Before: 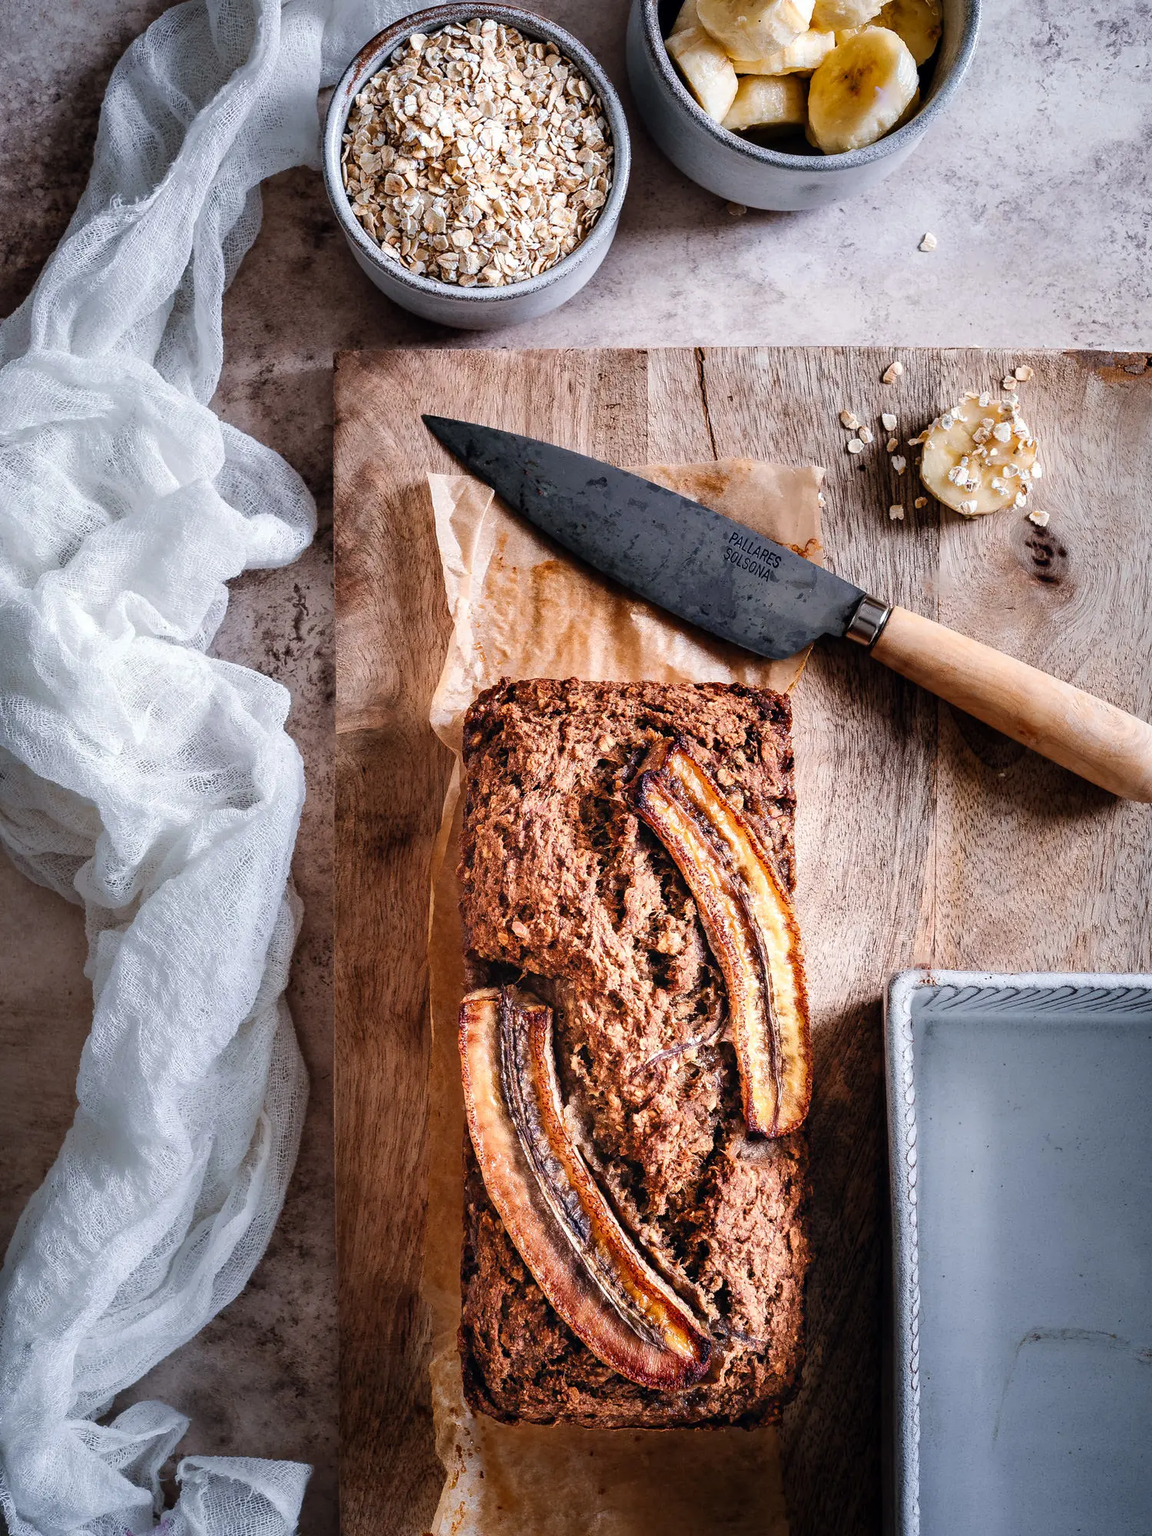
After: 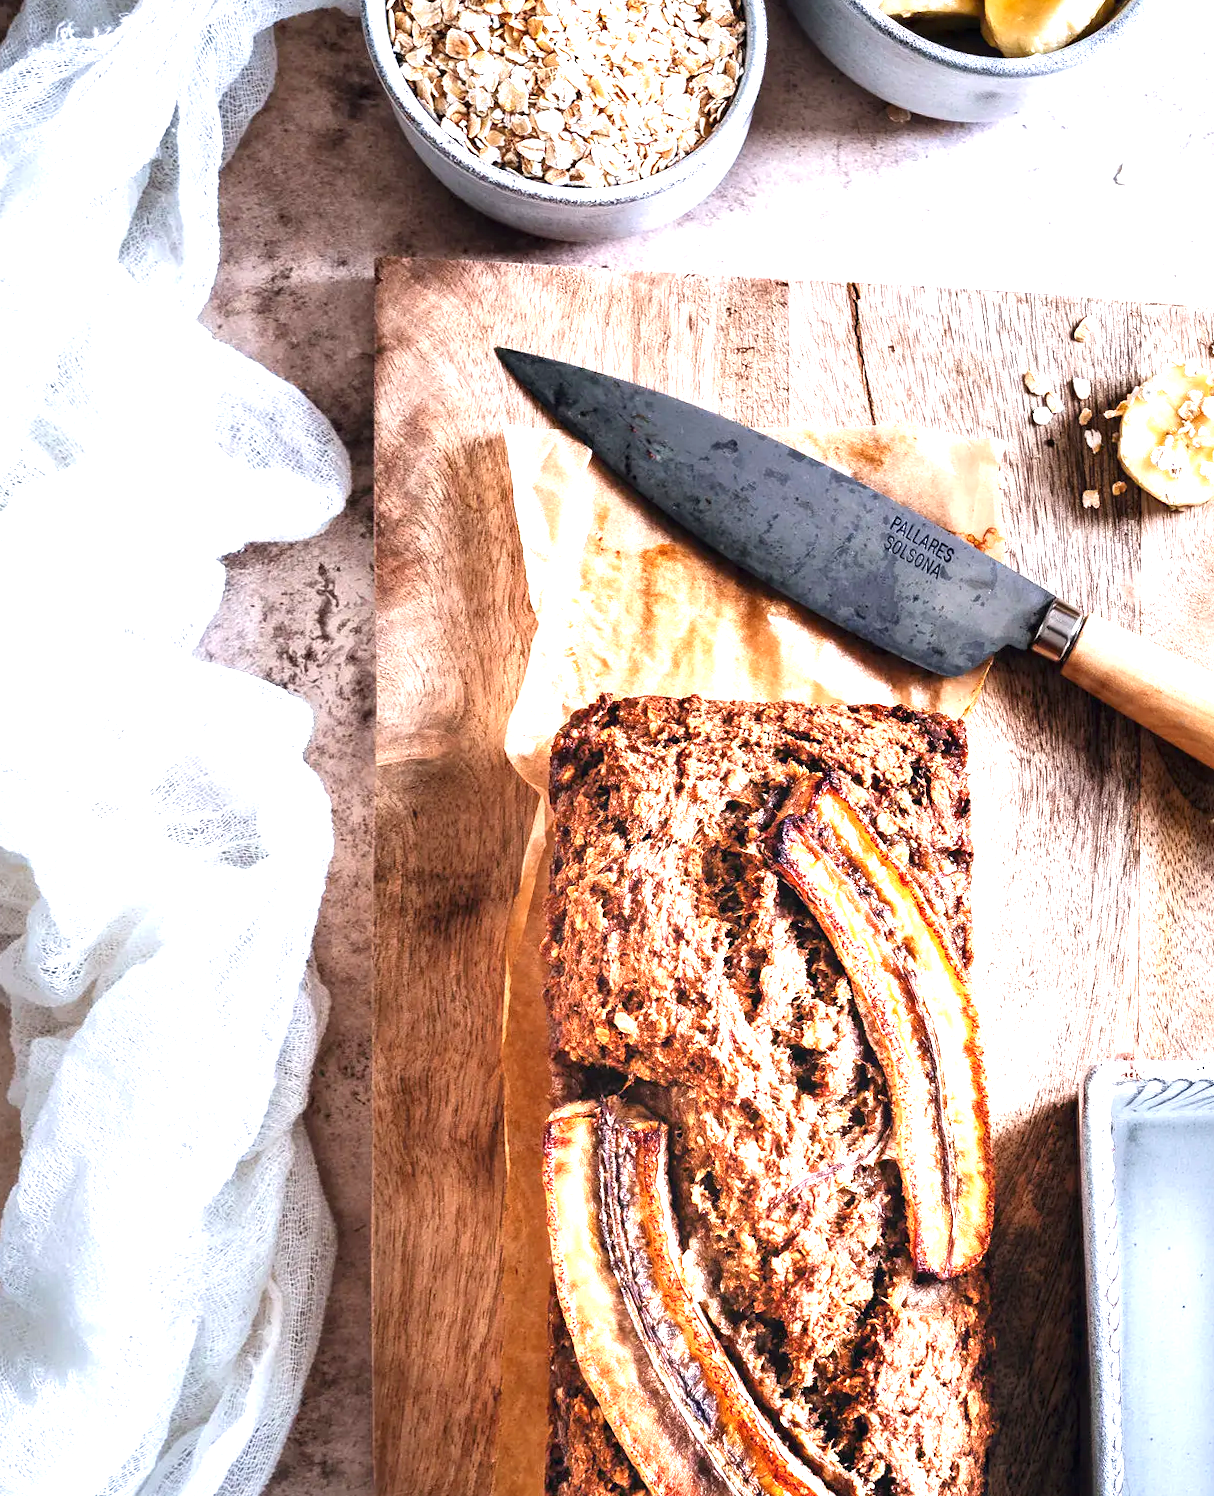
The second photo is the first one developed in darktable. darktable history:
rotate and perspective: rotation -0.013°, lens shift (vertical) -0.027, lens shift (horizontal) 0.178, crop left 0.016, crop right 0.989, crop top 0.082, crop bottom 0.918
crop and rotate: left 7.196%, top 4.574%, right 10.605%, bottom 13.178%
exposure: black level correction 0, exposure 1.45 EV, compensate exposure bias true, compensate highlight preservation false
